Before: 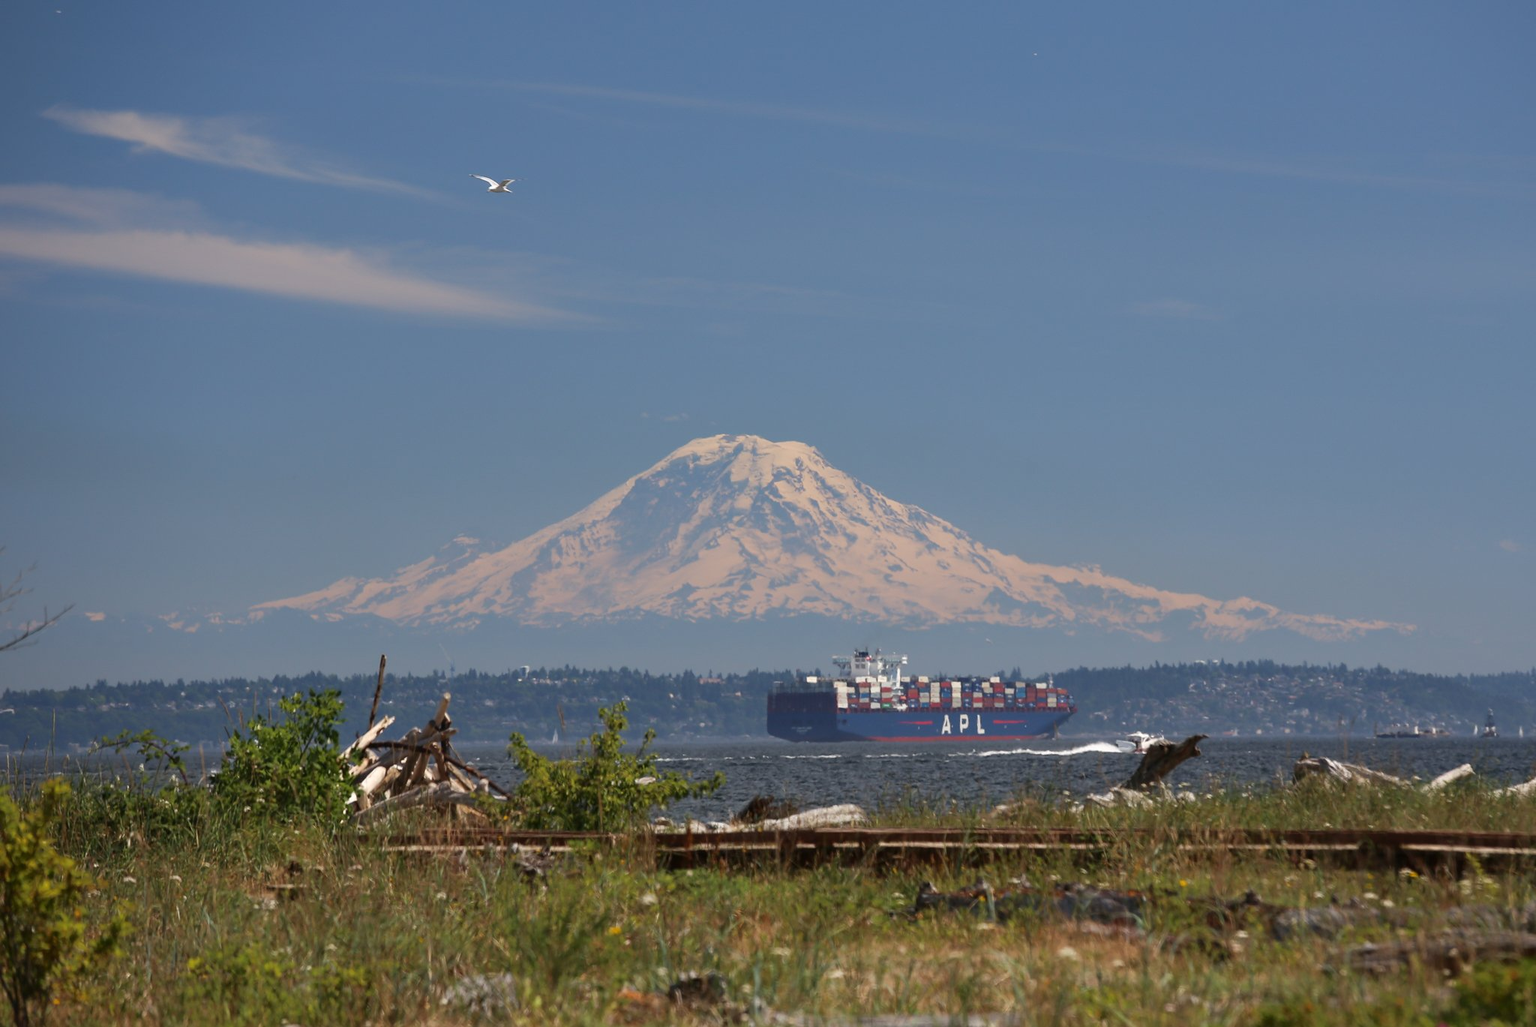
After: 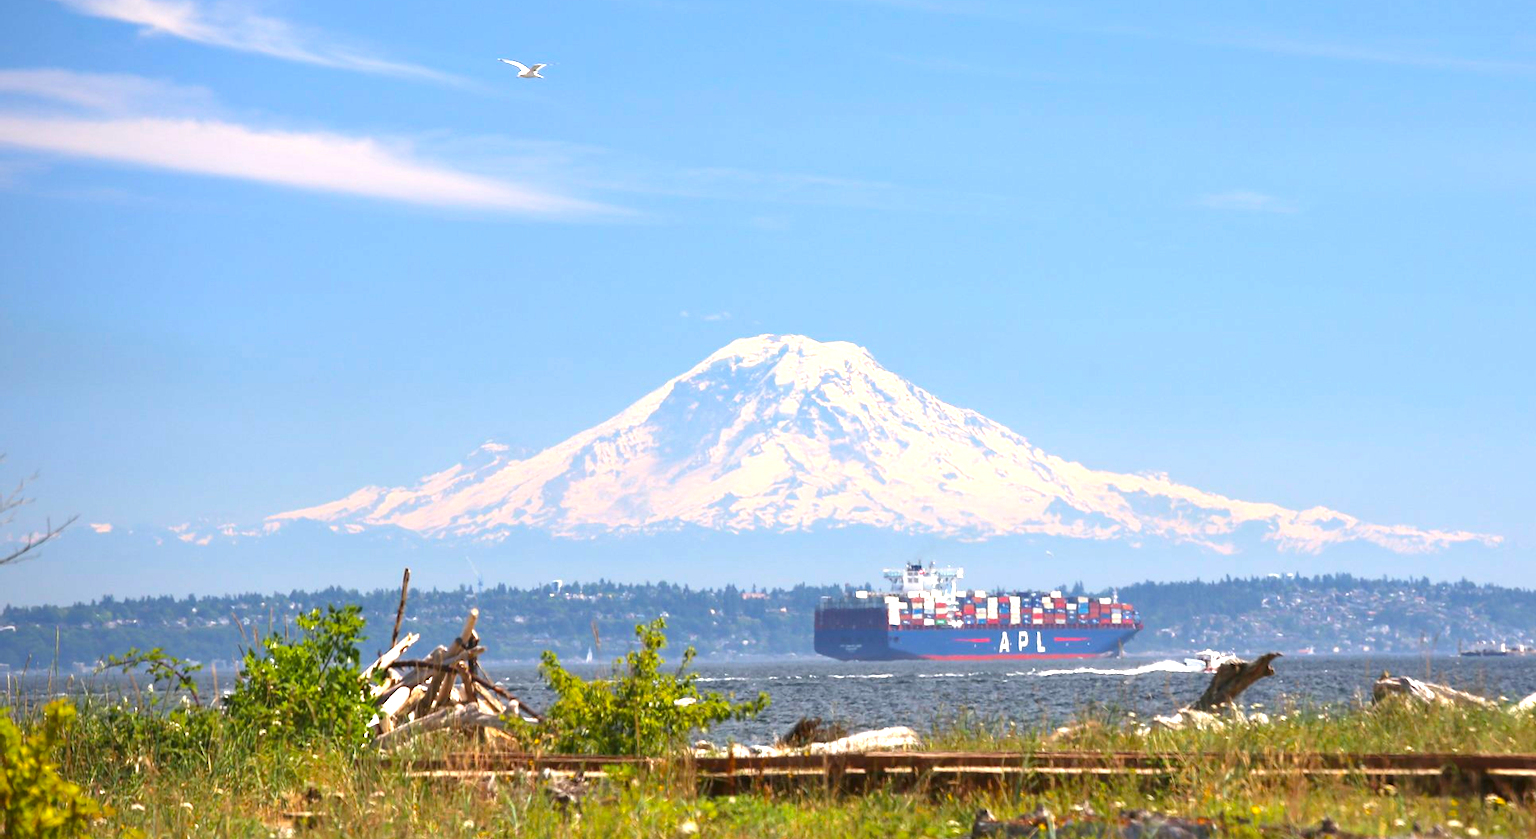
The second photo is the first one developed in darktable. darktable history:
exposure: black level correction 0, exposure 1.55 EV, compensate exposure bias true, compensate highlight preservation false
color balance rgb: perceptual saturation grading › global saturation 20%, global vibrance 20%
crop and rotate: angle 0.03°, top 11.643%, right 5.651%, bottom 11.189%
